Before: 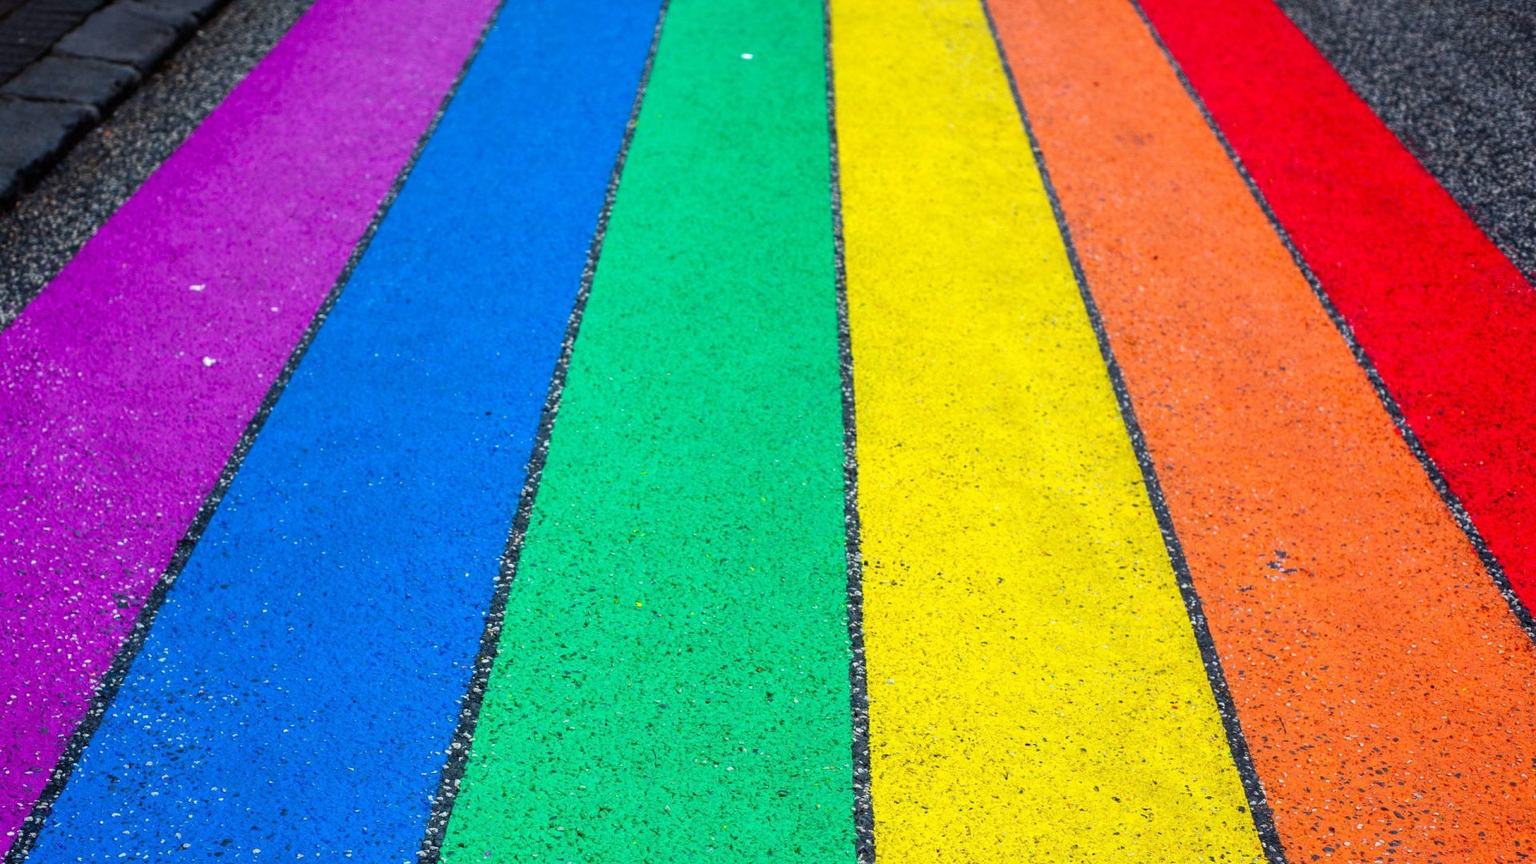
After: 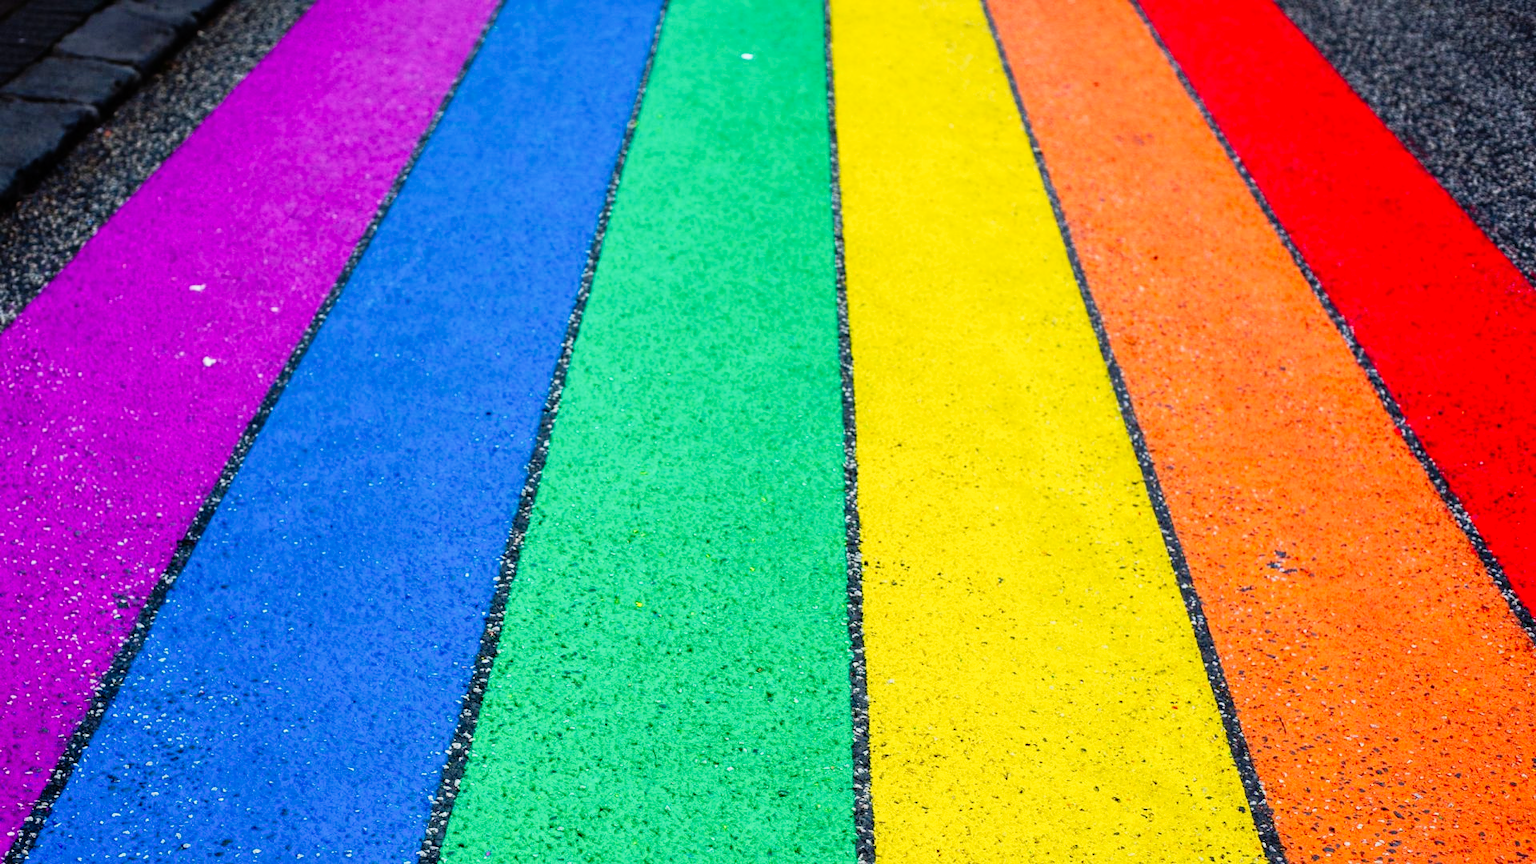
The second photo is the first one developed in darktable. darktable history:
tone curve: curves: ch0 [(0, 0) (0.128, 0.068) (0.292, 0.274) (0.46, 0.482) (0.653, 0.717) (0.819, 0.869) (0.998, 0.969)]; ch1 [(0, 0) (0.384, 0.365) (0.463, 0.45) (0.486, 0.486) (0.503, 0.504) (0.517, 0.517) (0.549, 0.572) (0.583, 0.615) (0.672, 0.699) (0.774, 0.817) (1, 1)]; ch2 [(0, 0) (0.374, 0.344) (0.446, 0.443) (0.494, 0.5) (0.527, 0.529) (0.565, 0.591) (0.644, 0.682) (1, 1)], preserve colors none
